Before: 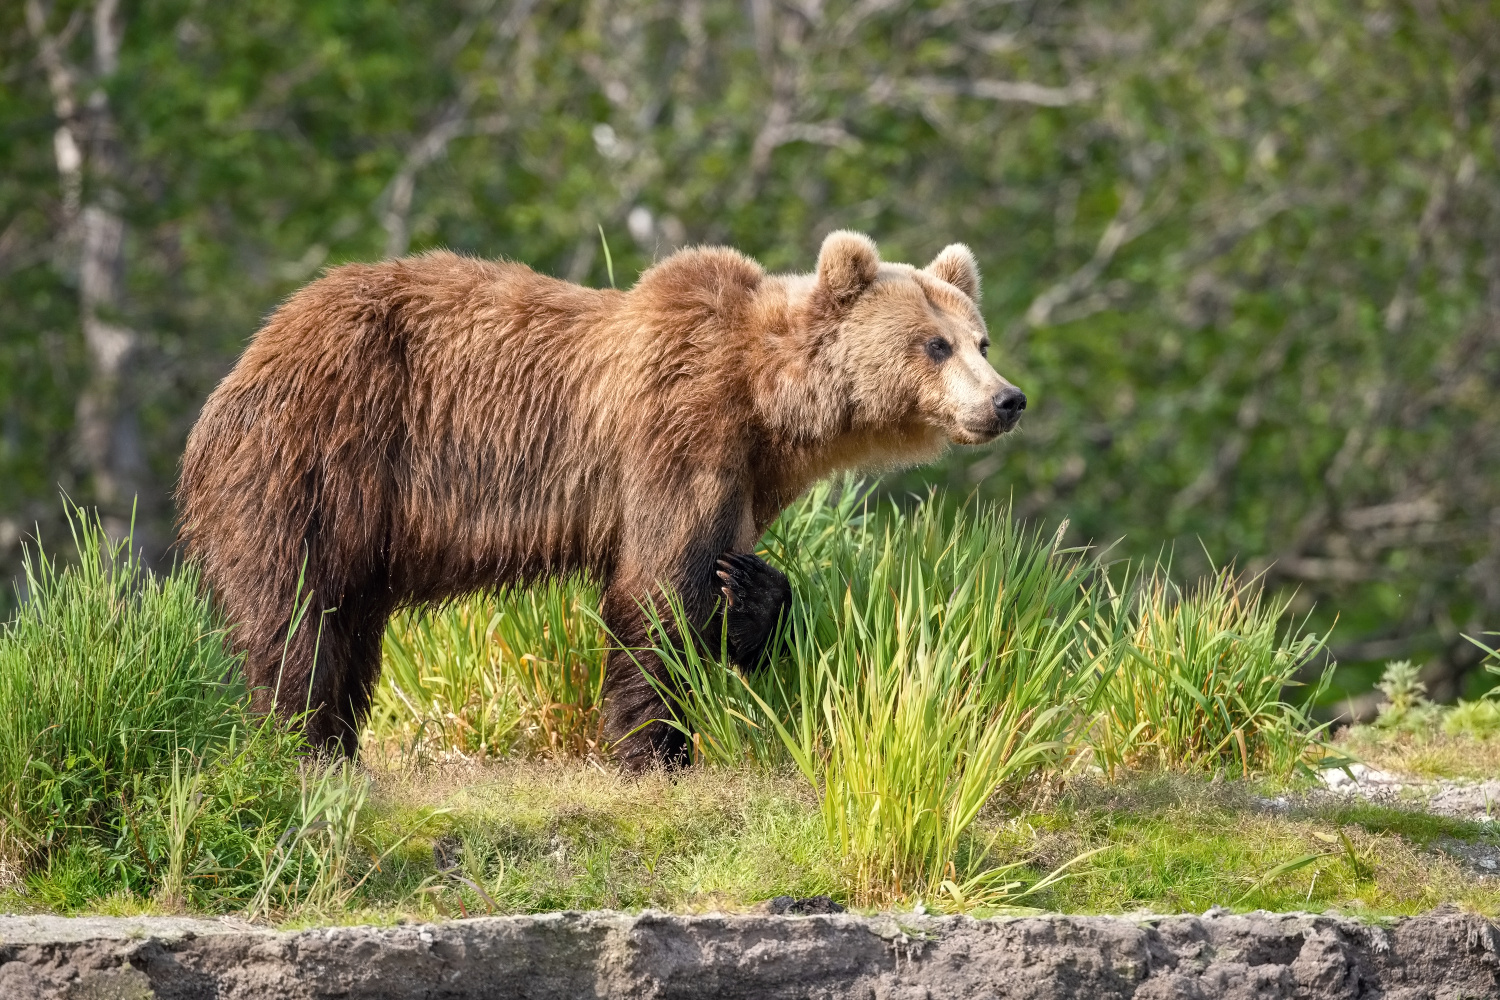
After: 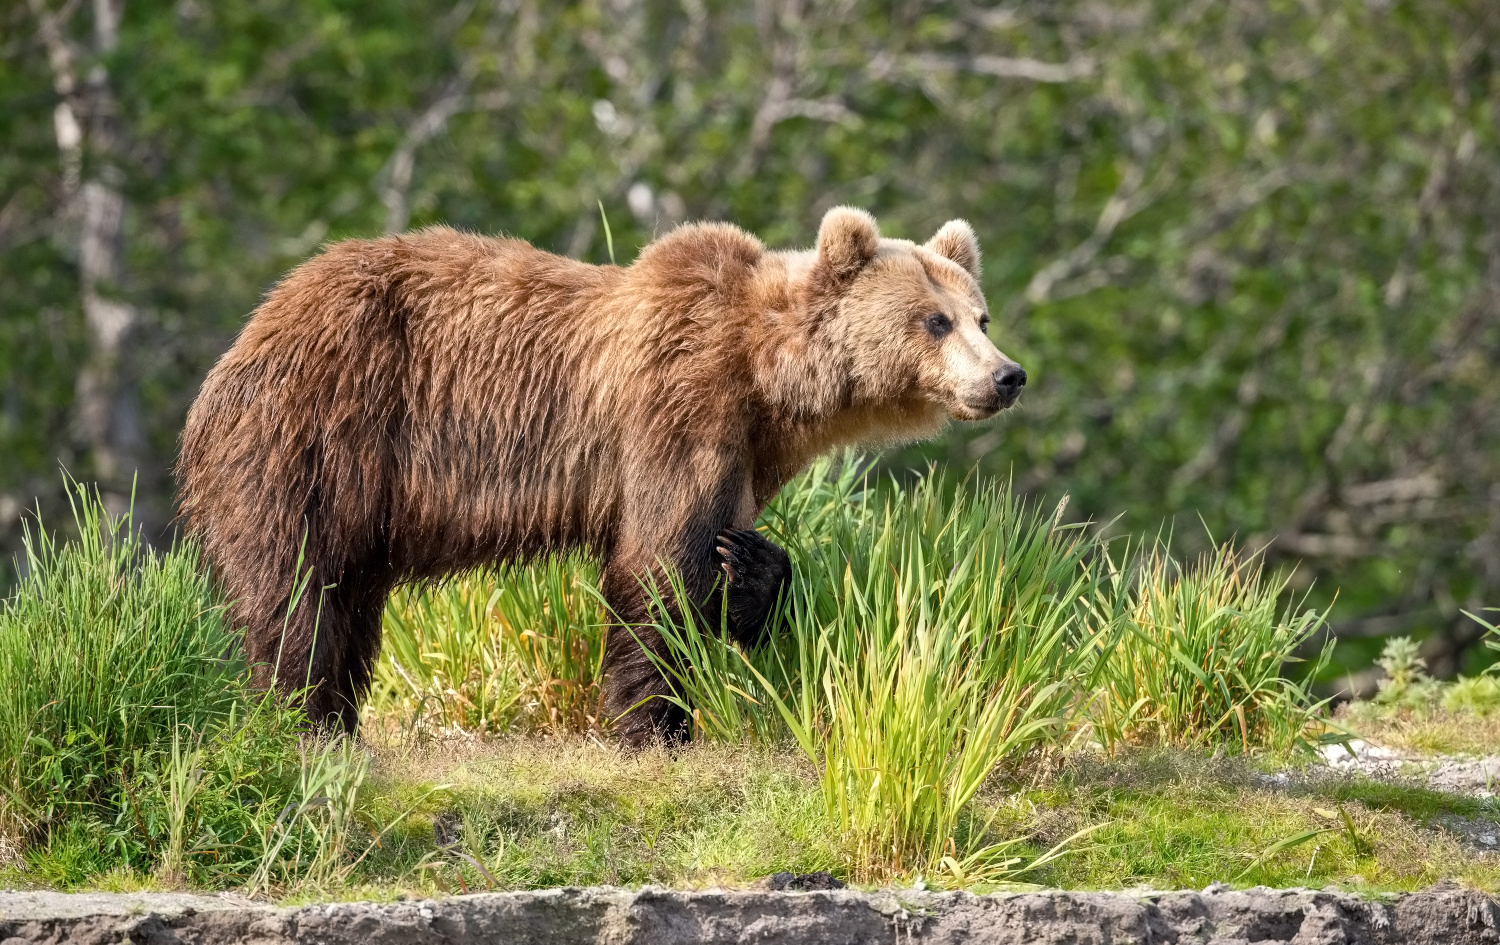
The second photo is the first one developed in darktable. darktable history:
crop and rotate: top 2.479%, bottom 3.018%
local contrast: mode bilateral grid, contrast 20, coarseness 50, detail 120%, midtone range 0.2
